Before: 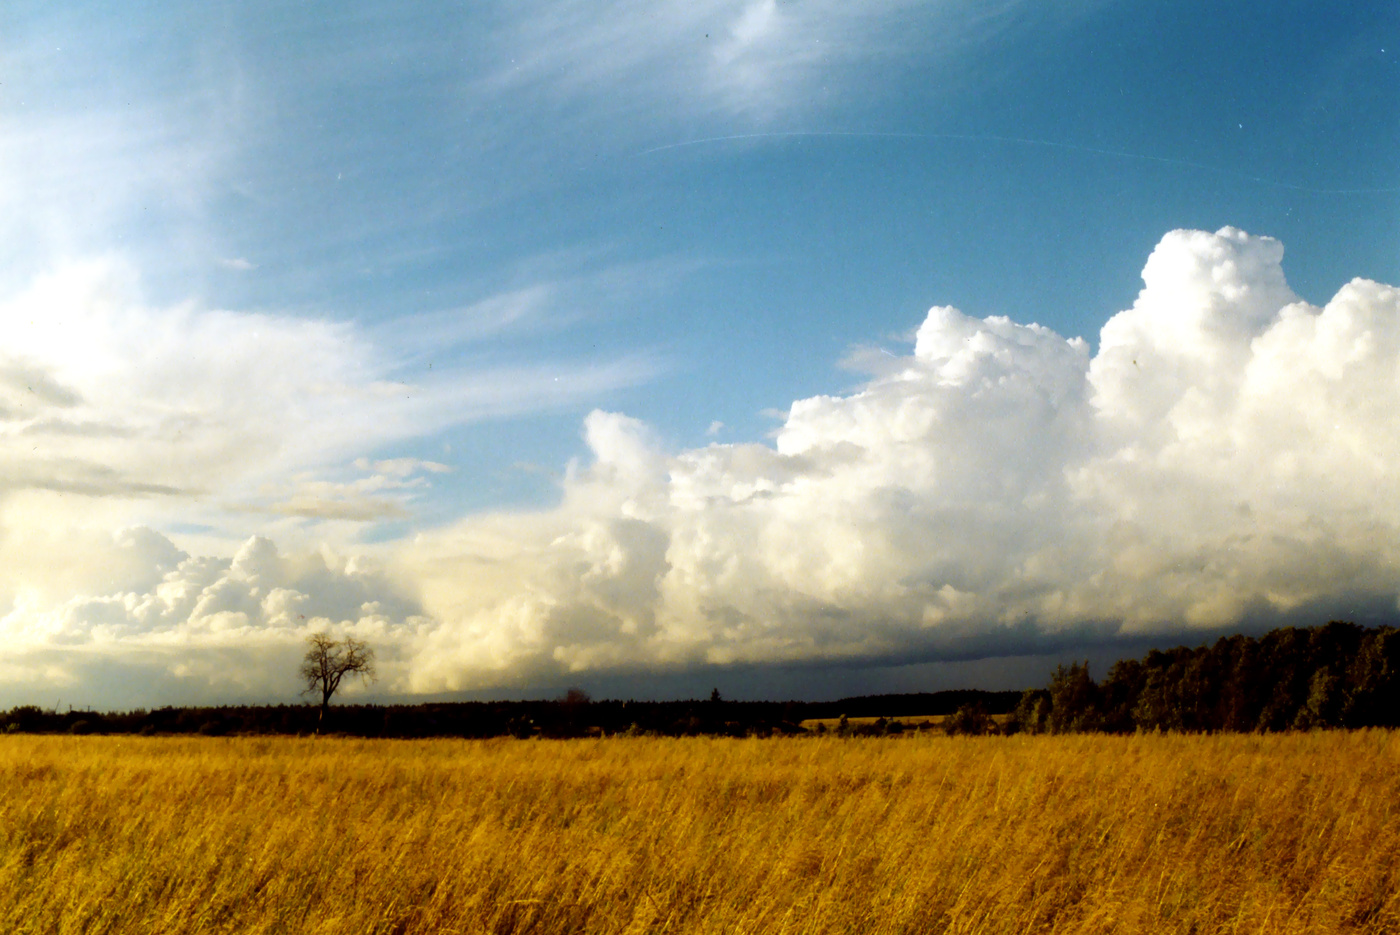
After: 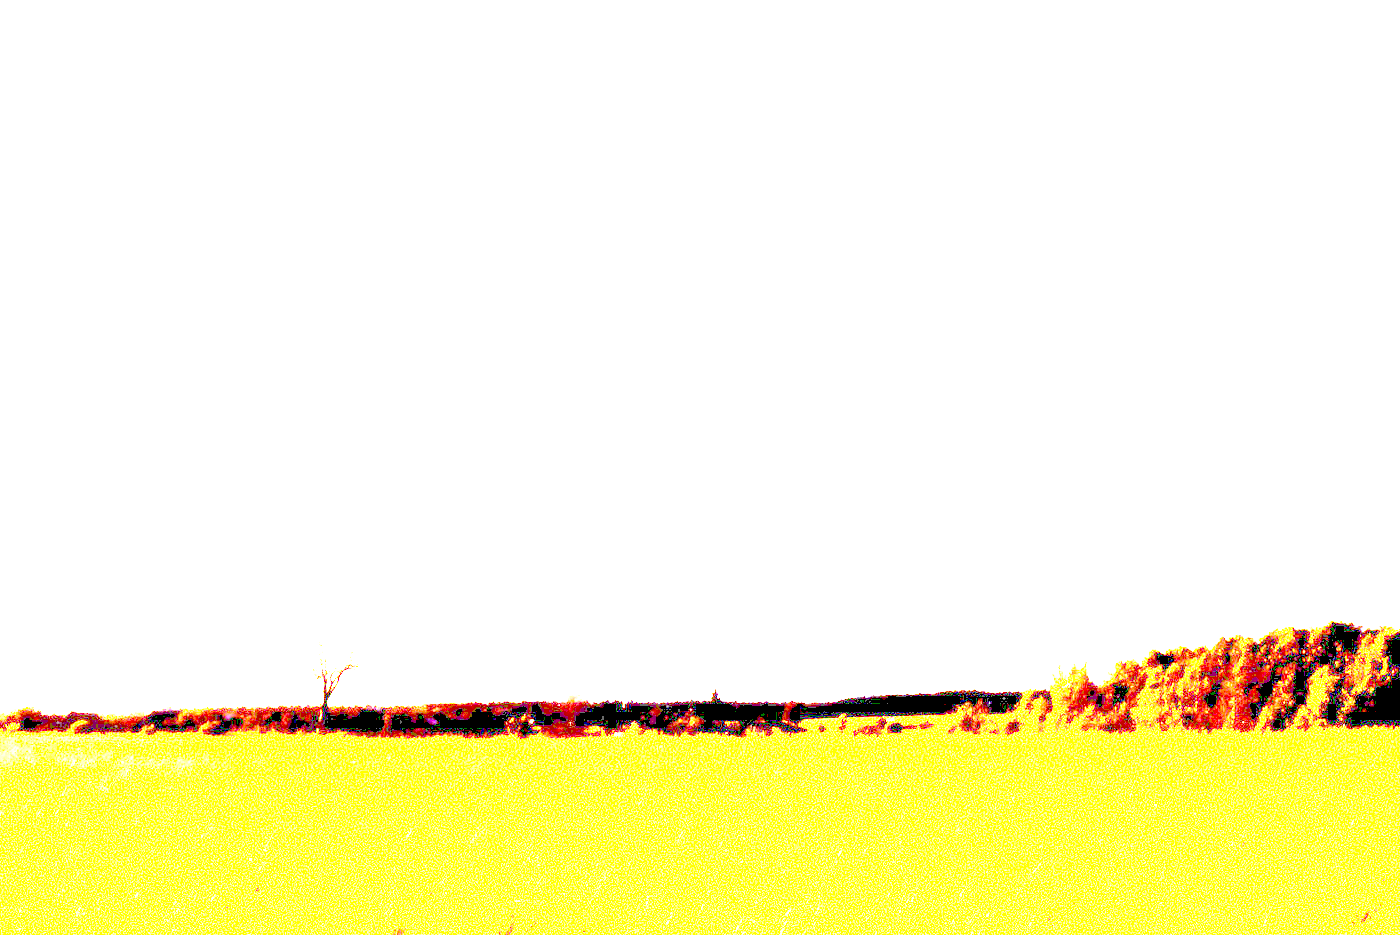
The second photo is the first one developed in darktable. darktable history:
exposure: exposure 8 EV, compensate highlight preservation false
tone equalizer: -7 EV 0.15 EV, -6 EV 0.6 EV, -5 EV 1.15 EV, -4 EV 1.33 EV, -3 EV 1.15 EV, -2 EV 0.6 EV, -1 EV 0.15 EV, mask exposure compensation -0.5 EV
local contrast: highlights 100%, shadows 100%, detail 120%, midtone range 0.2
